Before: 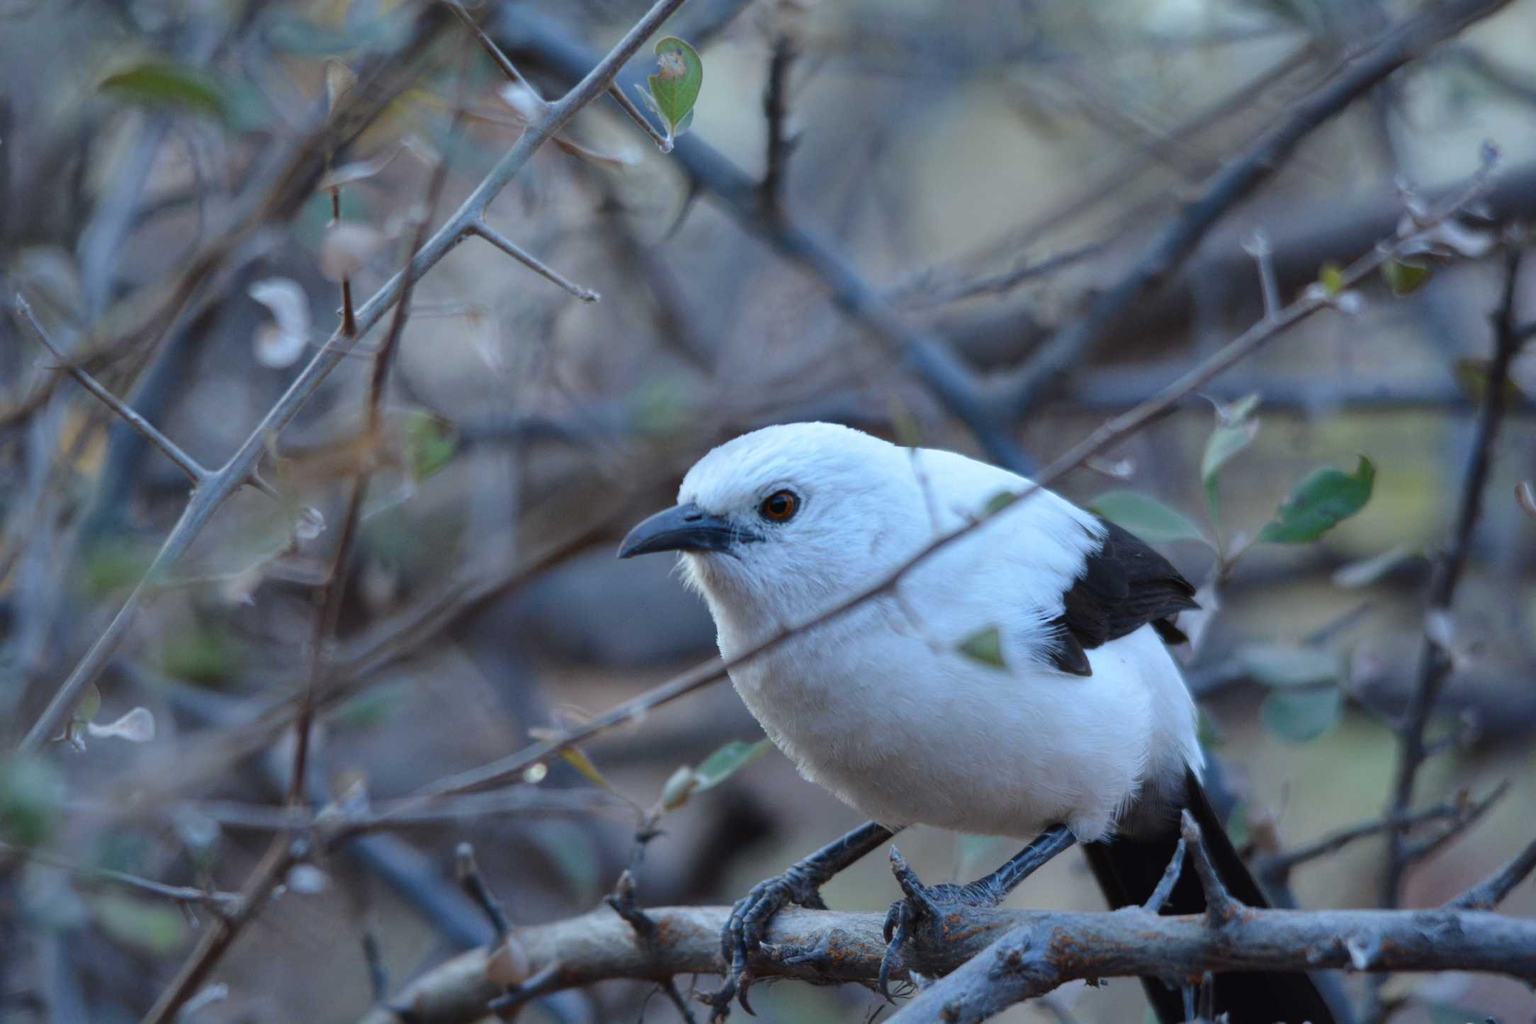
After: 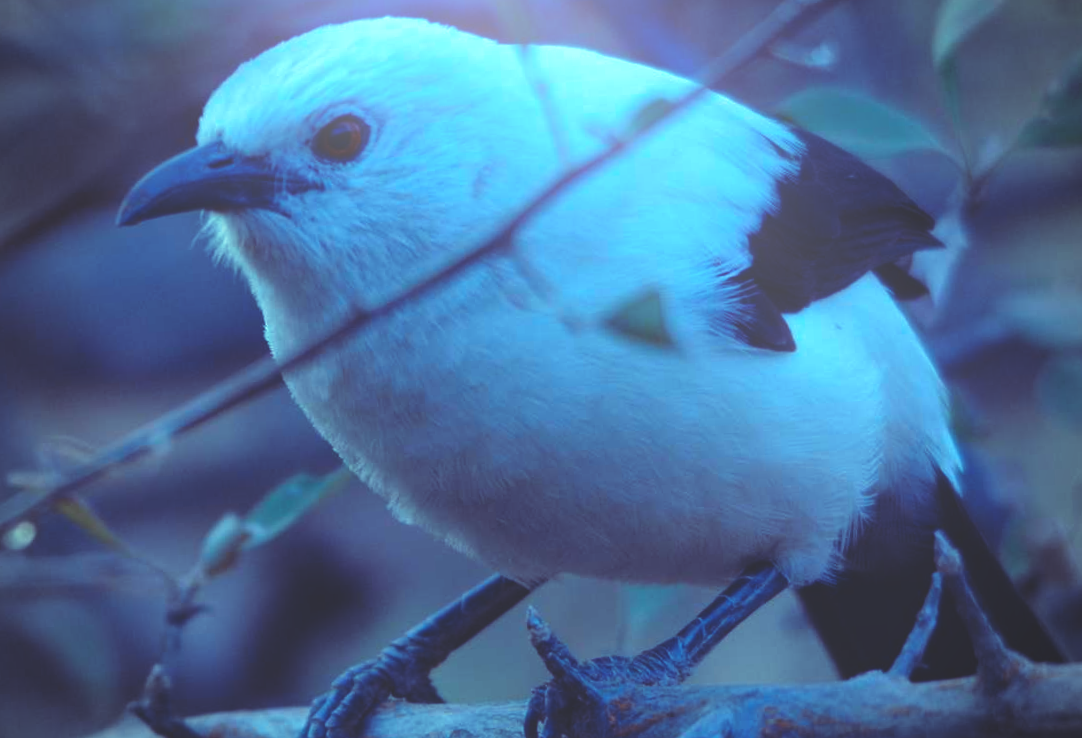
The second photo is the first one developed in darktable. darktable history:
crop: left 34.479%, top 38.822%, right 13.718%, bottom 5.172%
color balance rgb: perceptual saturation grading › global saturation 10%
bloom: on, module defaults
vignetting: on, module defaults
exposure: compensate highlight preservation false
rotate and perspective: rotation -3.52°, crop left 0.036, crop right 0.964, crop top 0.081, crop bottom 0.919
rgb curve: curves: ch0 [(0, 0.186) (0.314, 0.284) (0.576, 0.466) (0.805, 0.691) (0.936, 0.886)]; ch1 [(0, 0.186) (0.314, 0.284) (0.581, 0.534) (0.771, 0.746) (0.936, 0.958)]; ch2 [(0, 0.216) (0.275, 0.39) (1, 1)], mode RGB, independent channels, compensate middle gray true, preserve colors none
